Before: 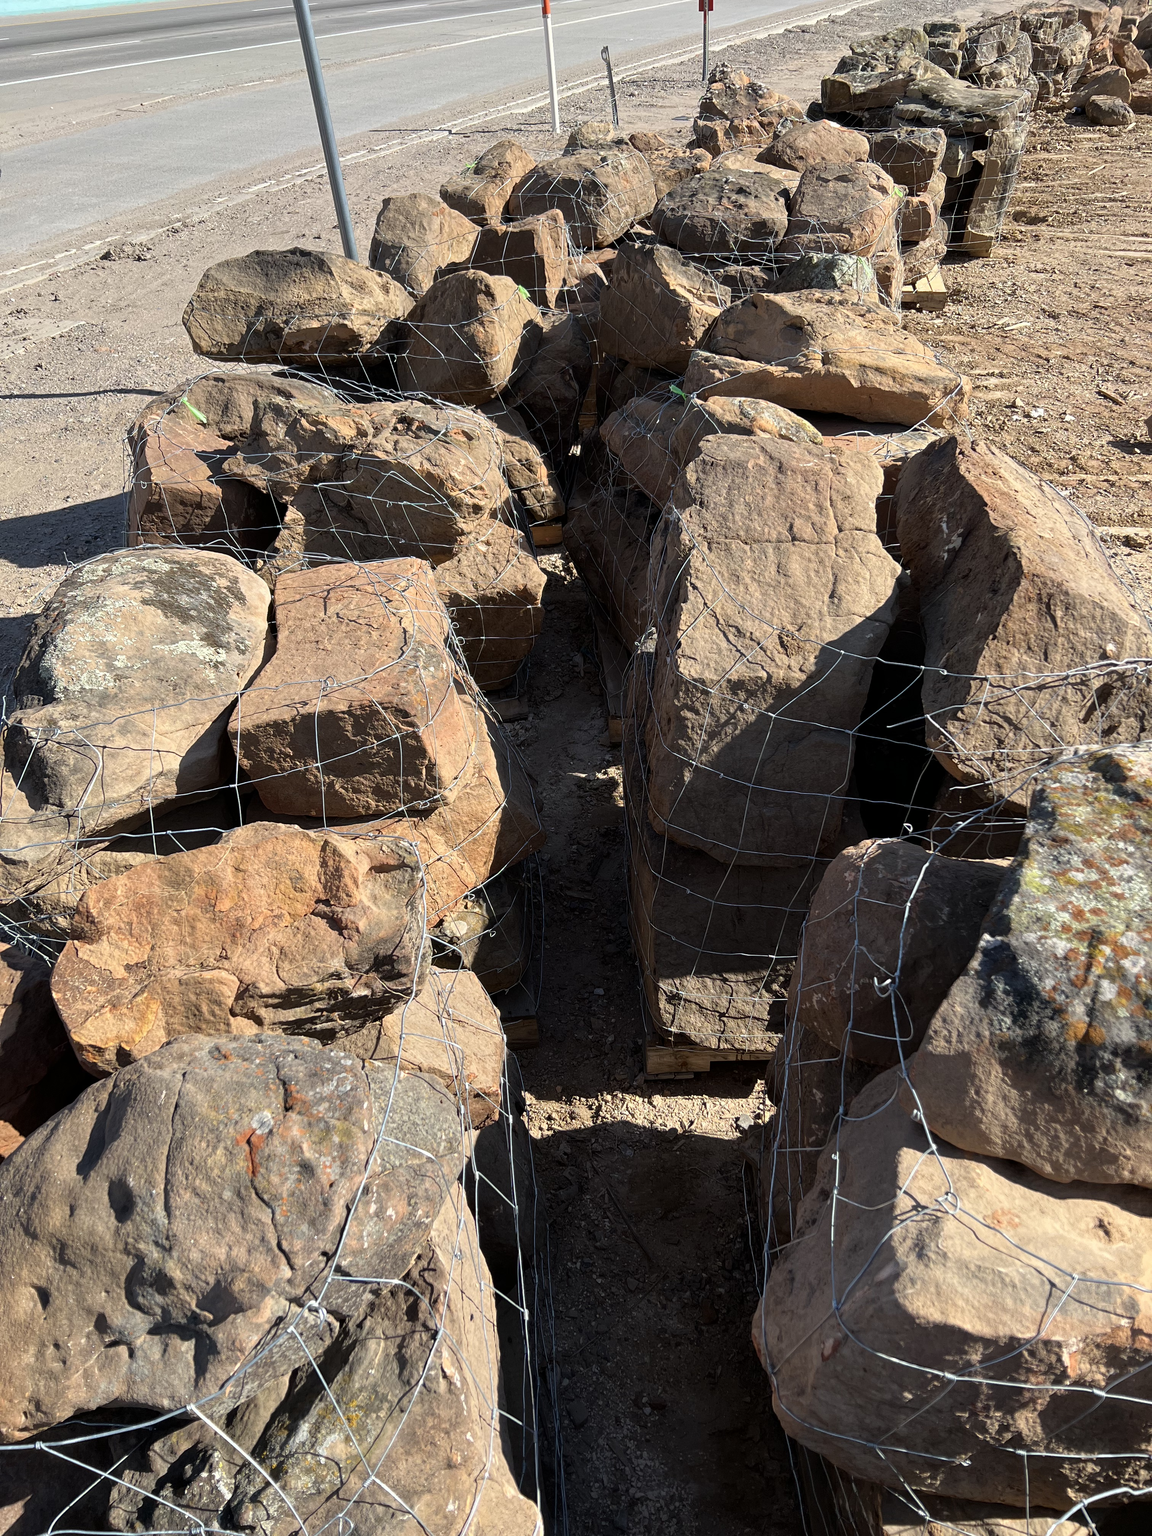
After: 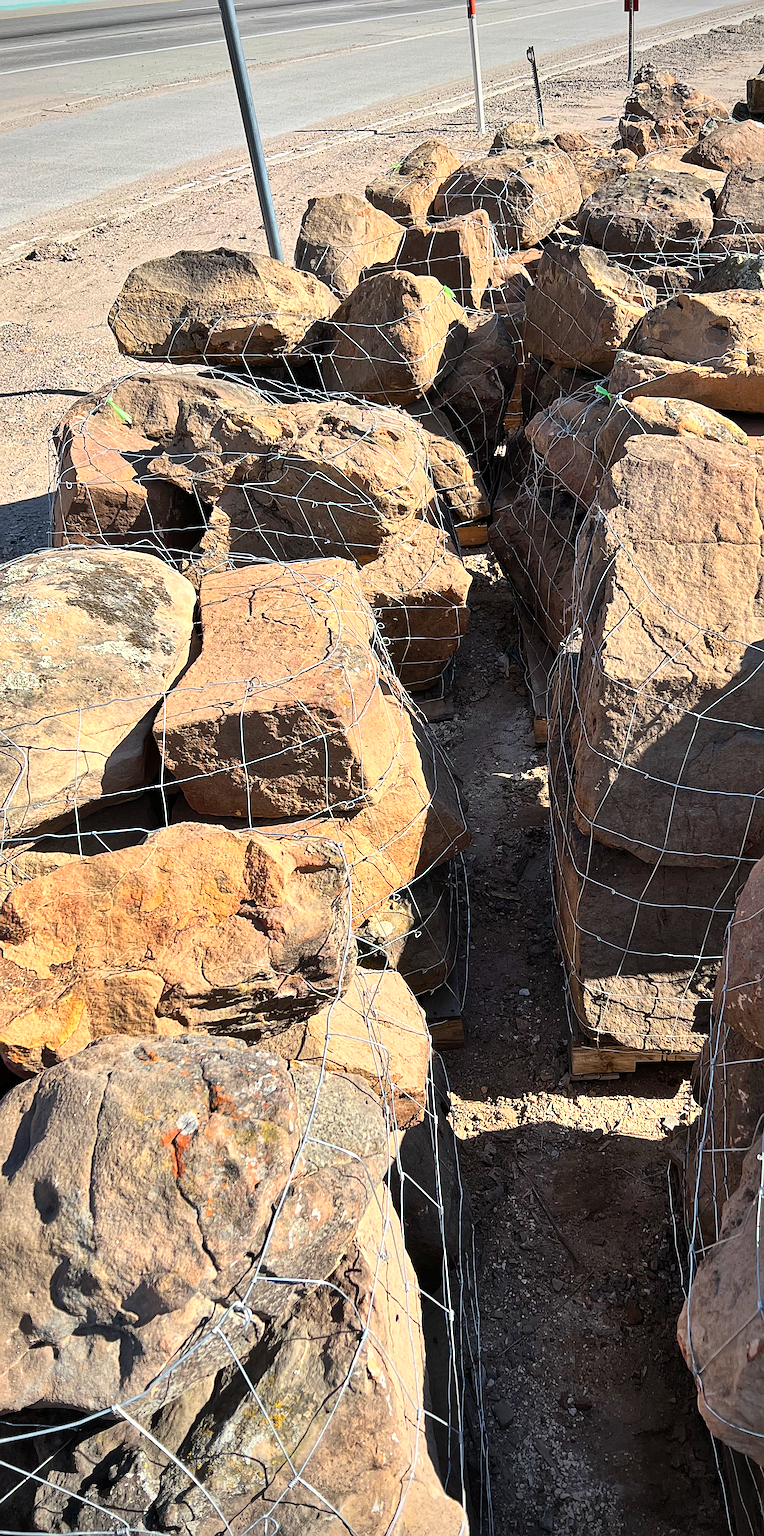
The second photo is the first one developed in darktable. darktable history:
crop and rotate: left 6.551%, right 27.111%
contrast brightness saturation: contrast 0.199, brightness 0.165, saturation 0.221
vignetting: on, module defaults
shadows and highlights: soften with gaussian
sharpen: radius 2.547, amount 0.652
exposure: exposure 0.299 EV, compensate highlight preservation false
levels: levels [0, 0.51, 1]
